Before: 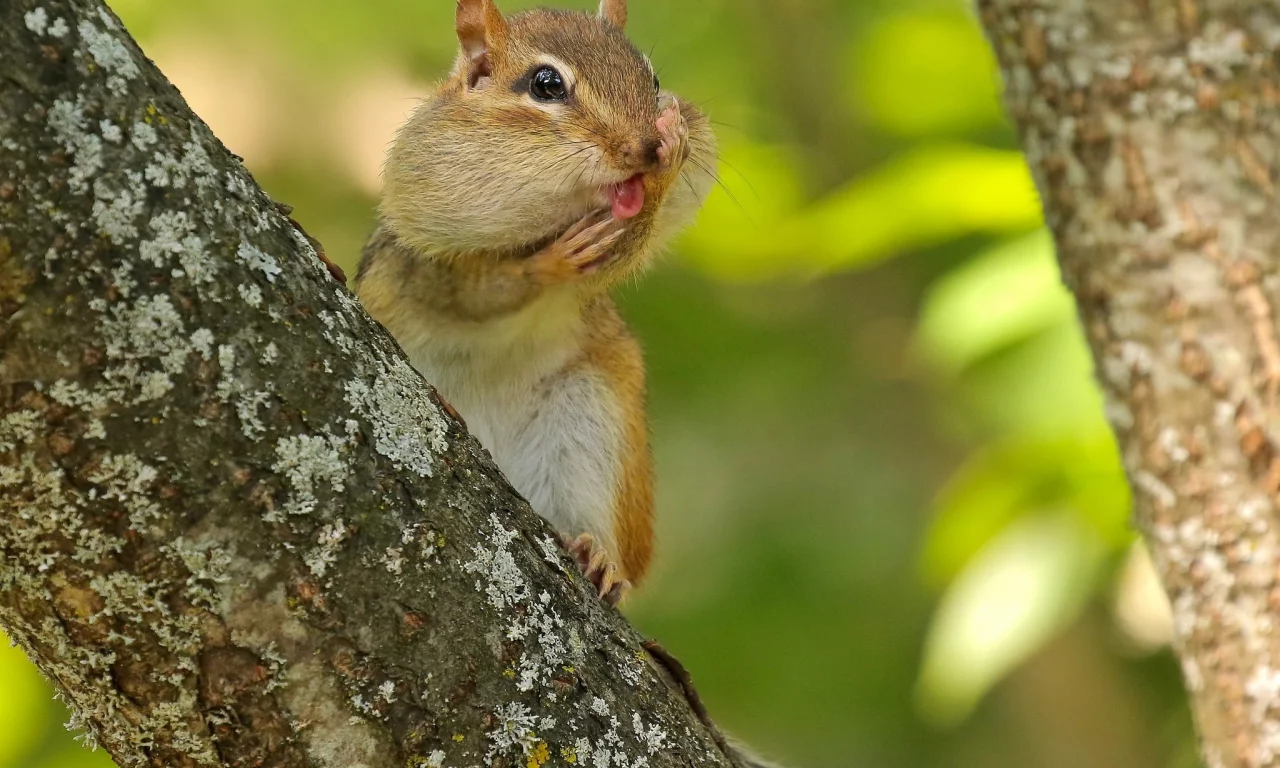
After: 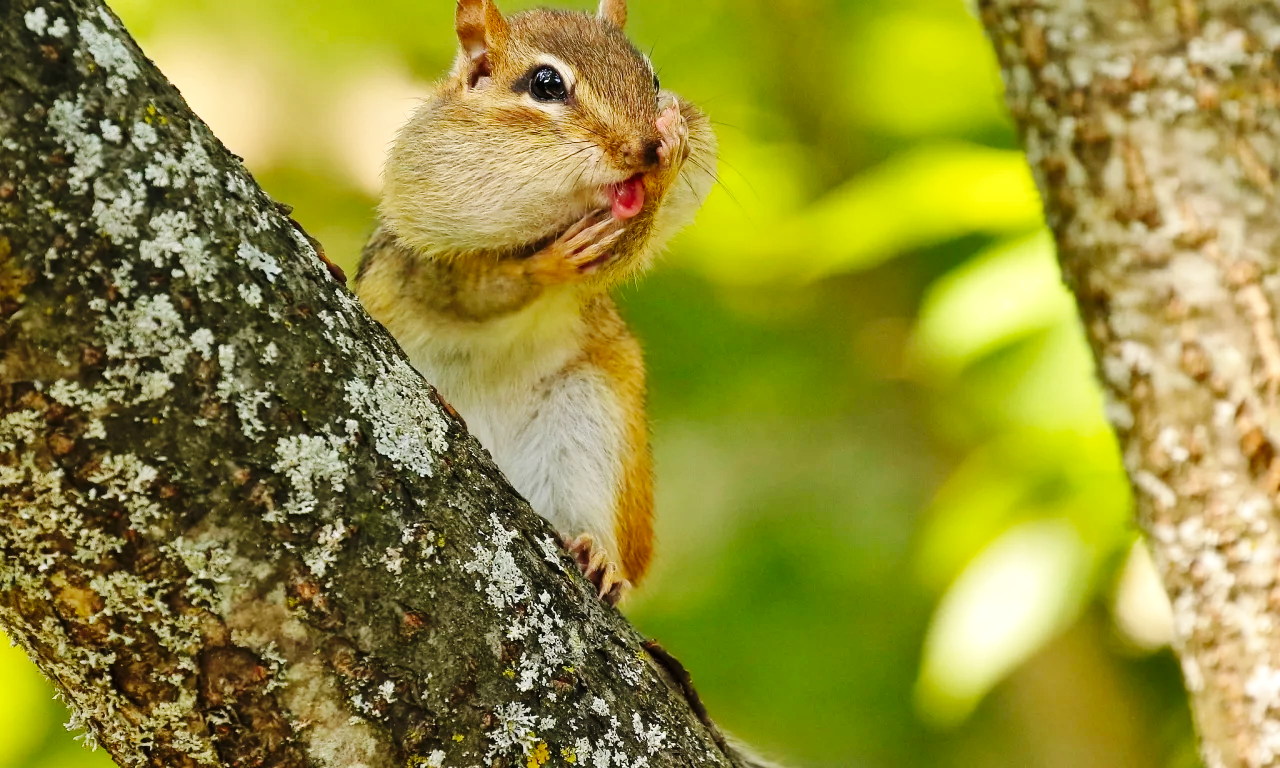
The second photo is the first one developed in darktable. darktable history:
base curve: curves: ch0 [(0, 0) (0.036, 0.025) (0.121, 0.166) (0.206, 0.329) (0.605, 0.79) (1, 1)], preserve colors none
shadows and highlights: shadows 12.58, white point adjustment 1.32, soften with gaussian
